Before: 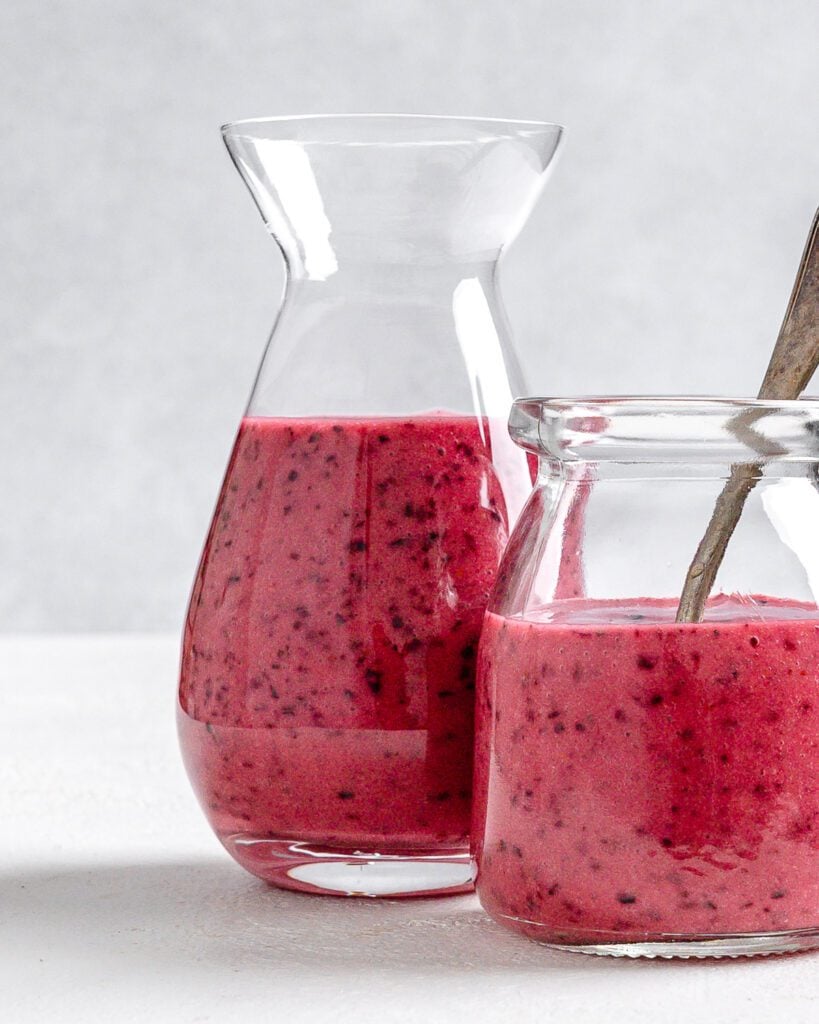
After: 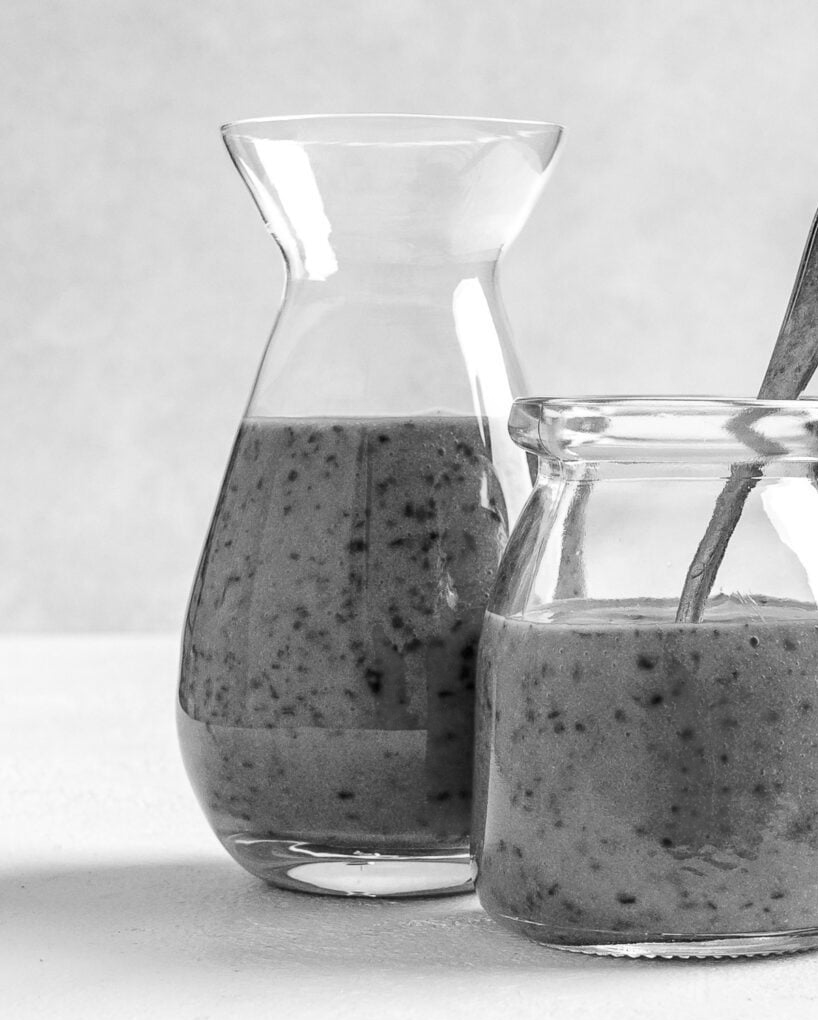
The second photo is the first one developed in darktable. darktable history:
monochrome: on, module defaults
crop: top 0.05%, bottom 0.098%
